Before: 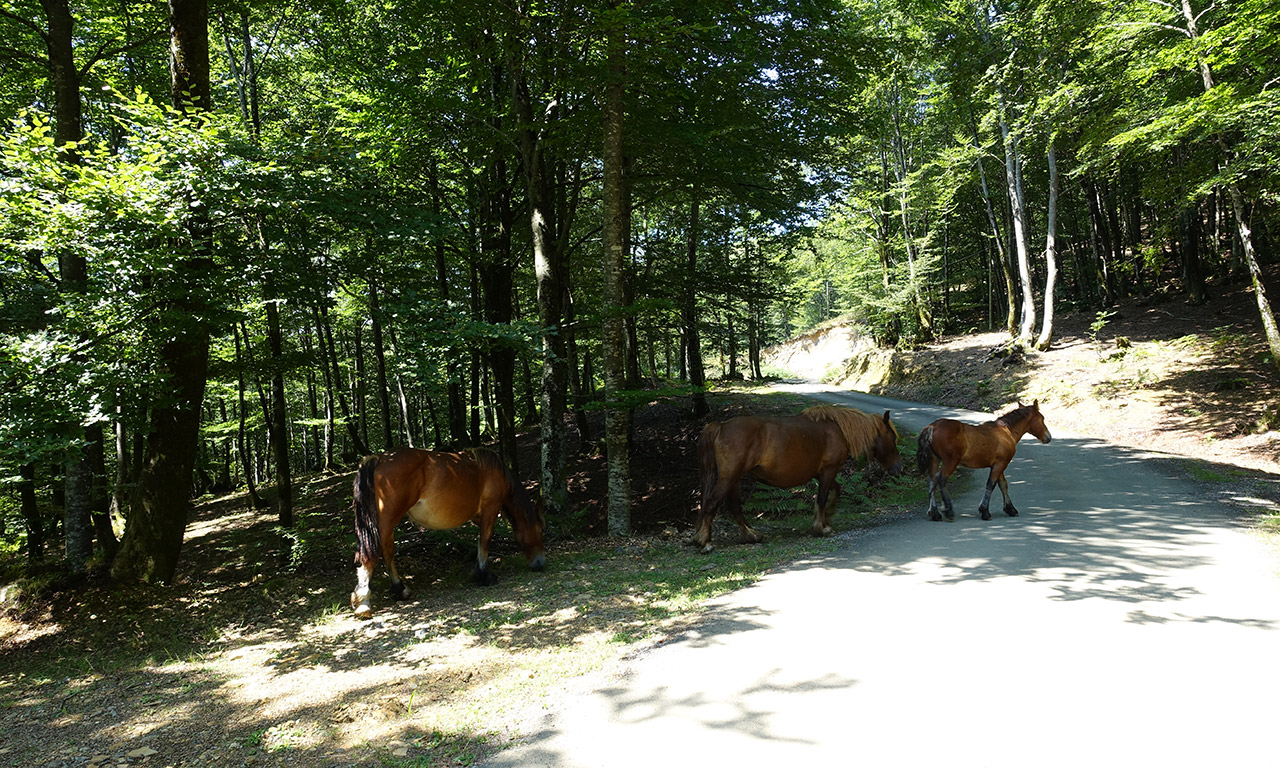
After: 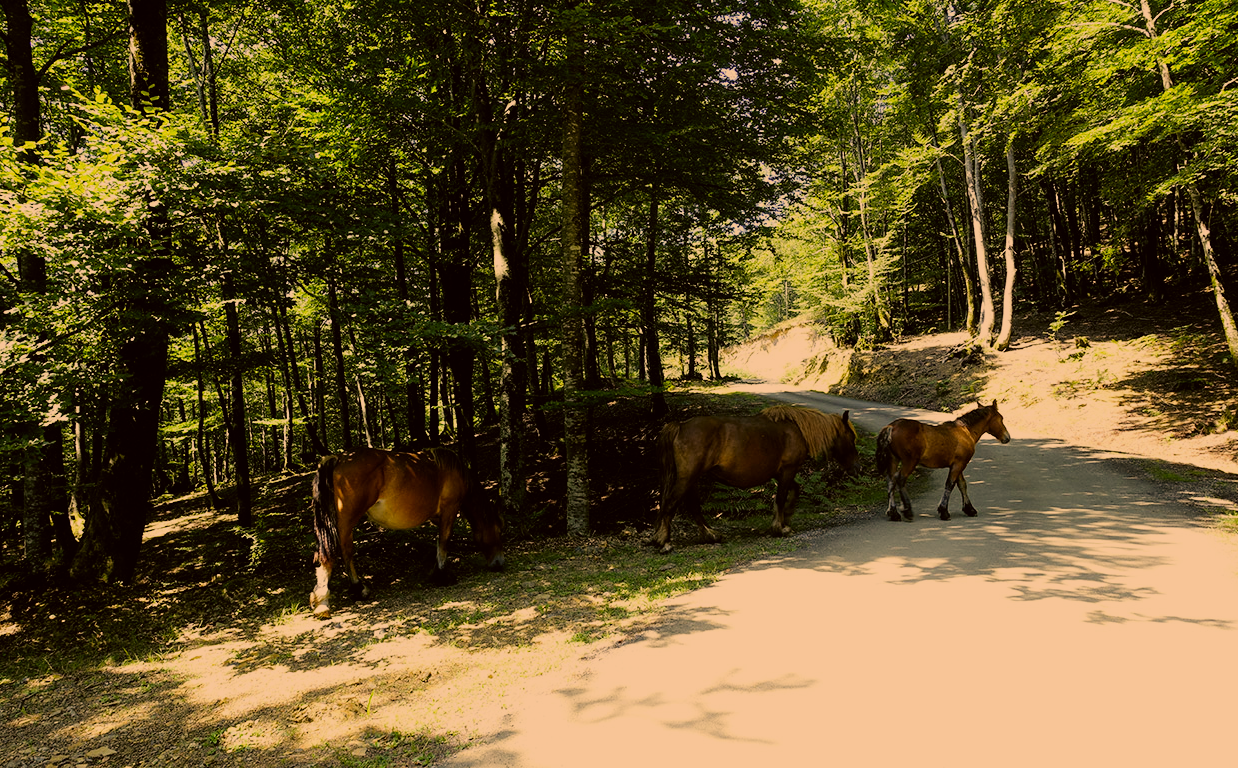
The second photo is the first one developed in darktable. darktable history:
white balance: red 0.978, blue 0.999
crop and rotate: left 3.238%
exposure: compensate highlight preservation false
color correction: highlights a* 17.94, highlights b* 35.39, shadows a* 1.48, shadows b* 6.42, saturation 1.01
filmic rgb: black relative exposure -7.32 EV, white relative exposure 5.09 EV, hardness 3.2
